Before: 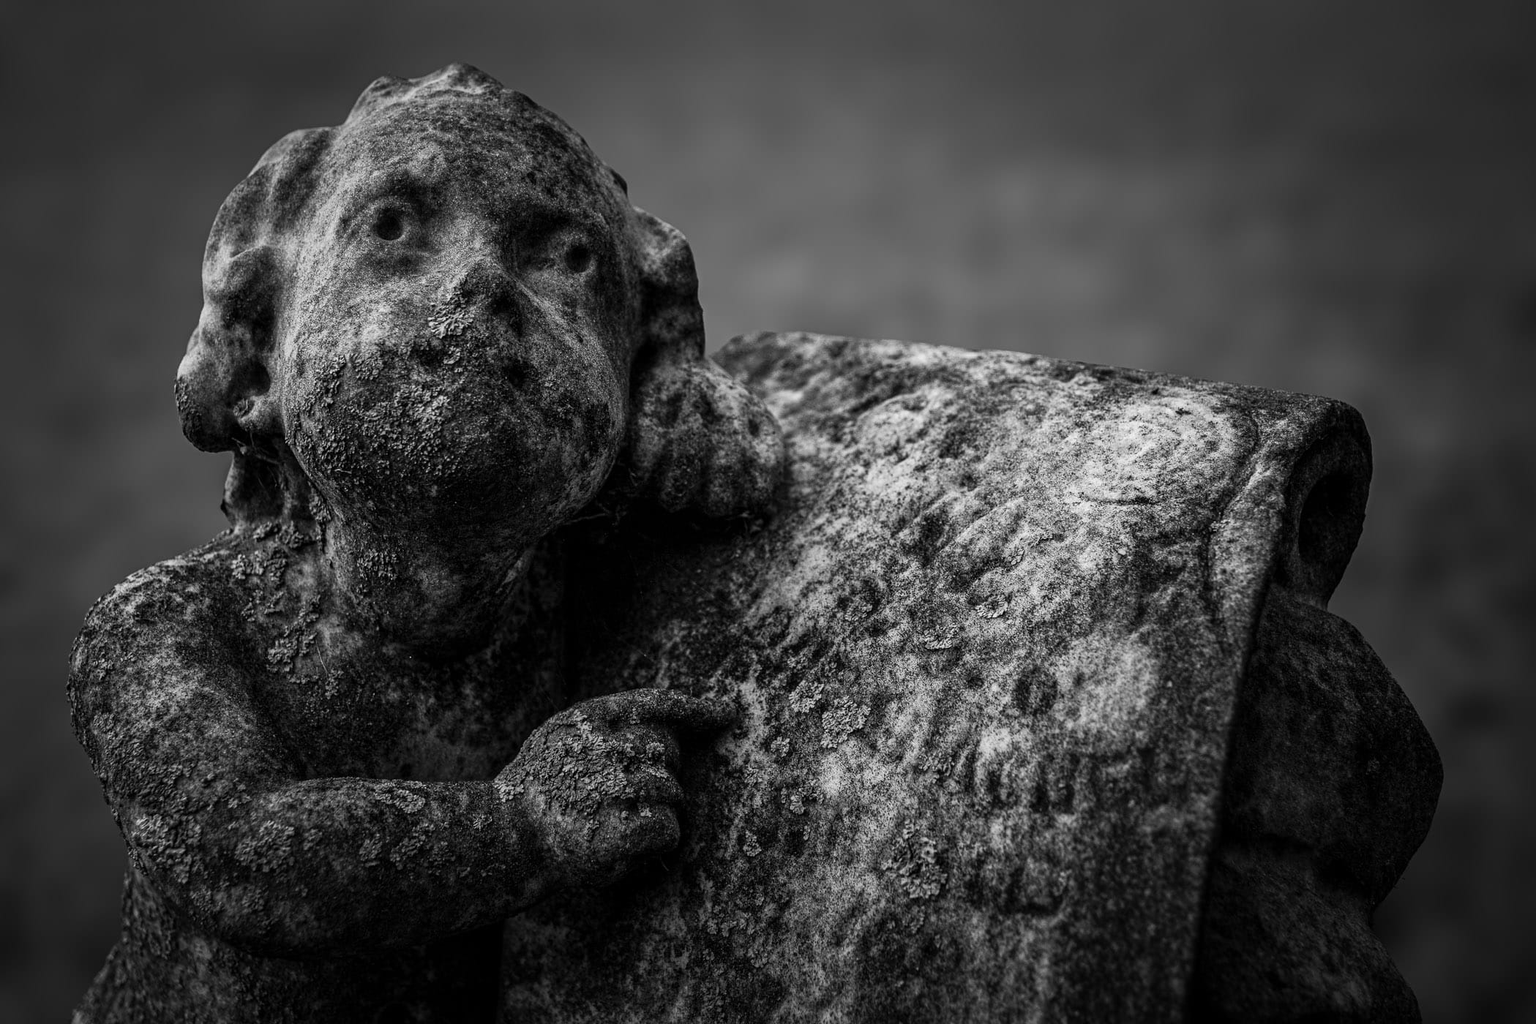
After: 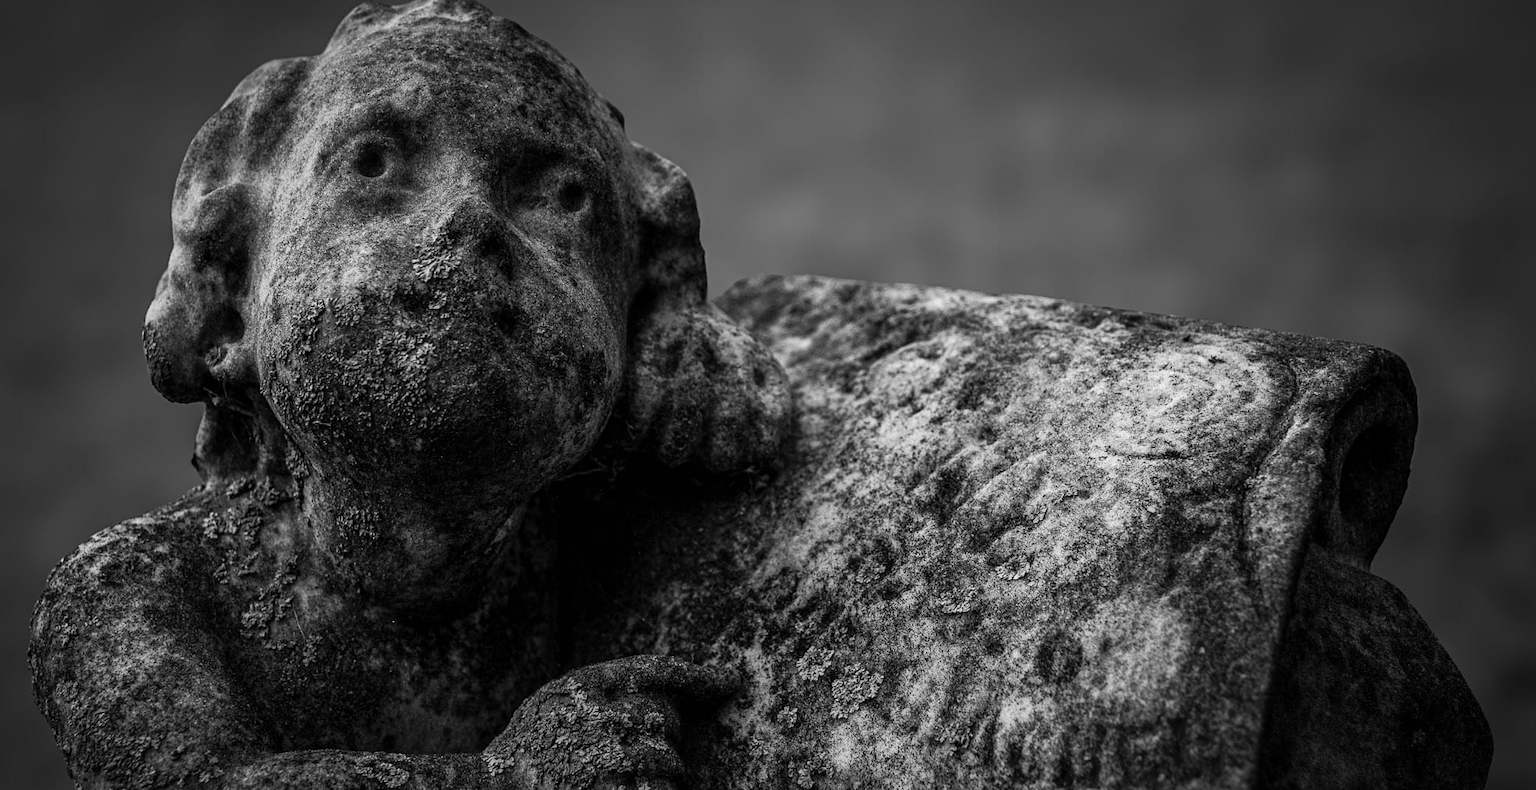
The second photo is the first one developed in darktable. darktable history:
shadows and highlights: shadows -21.18, highlights 98.51, soften with gaussian
crop: left 2.711%, top 7.259%, right 3.352%, bottom 20.274%
base curve: curves: ch0 [(0, 0) (0.303, 0.277) (1, 1)], preserve colors none
